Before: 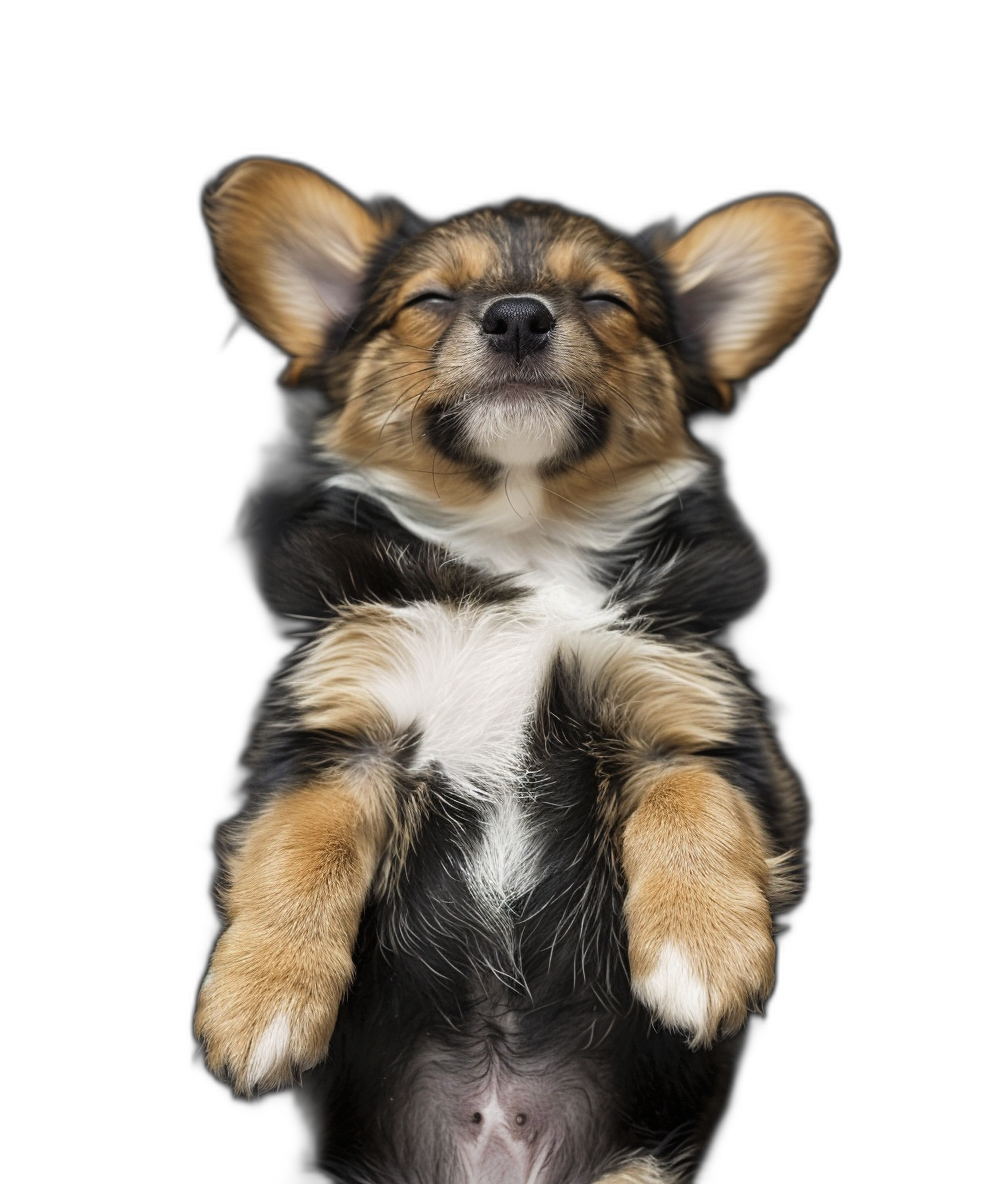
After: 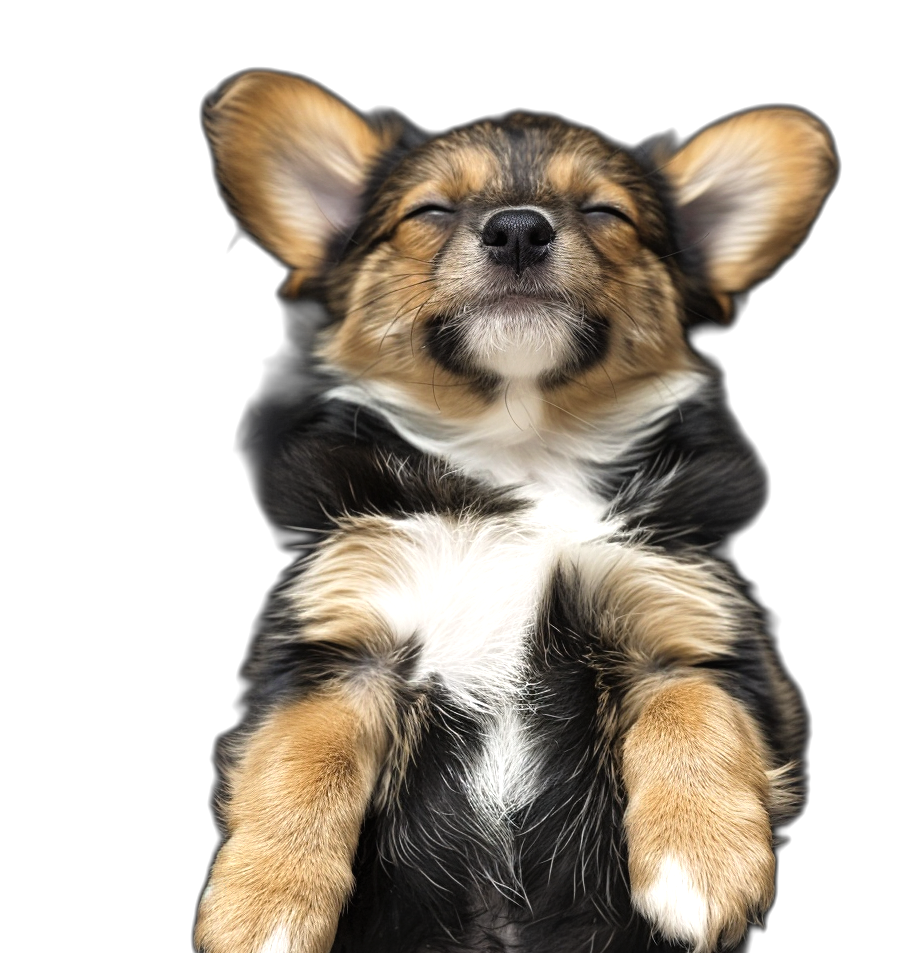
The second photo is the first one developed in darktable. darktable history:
crop: top 7.506%, right 9.806%, bottom 11.977%
tone equalizer: -8 EV -0.425 EV, -7 EV -0.388 EV, -6 EV -0.356 EV, -5 EV -0.202 EV, -3 EV 0.194 EV, -2 EV 0.318 EV, -1 EV 0.375 EV, +0 EV 0.446 EV
